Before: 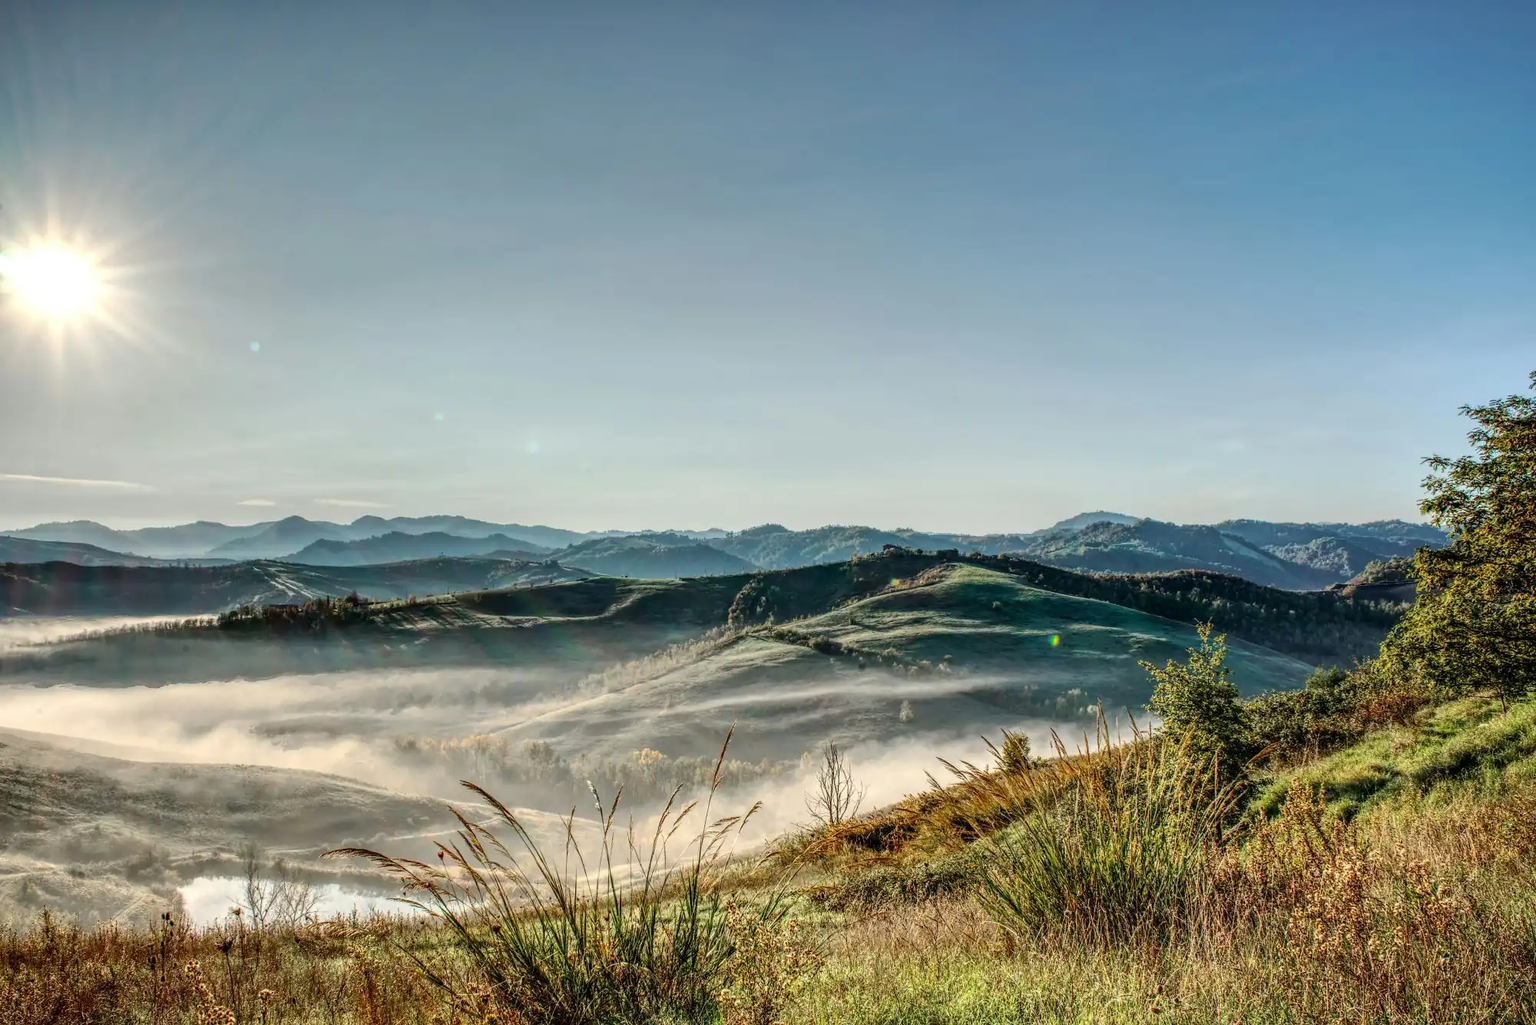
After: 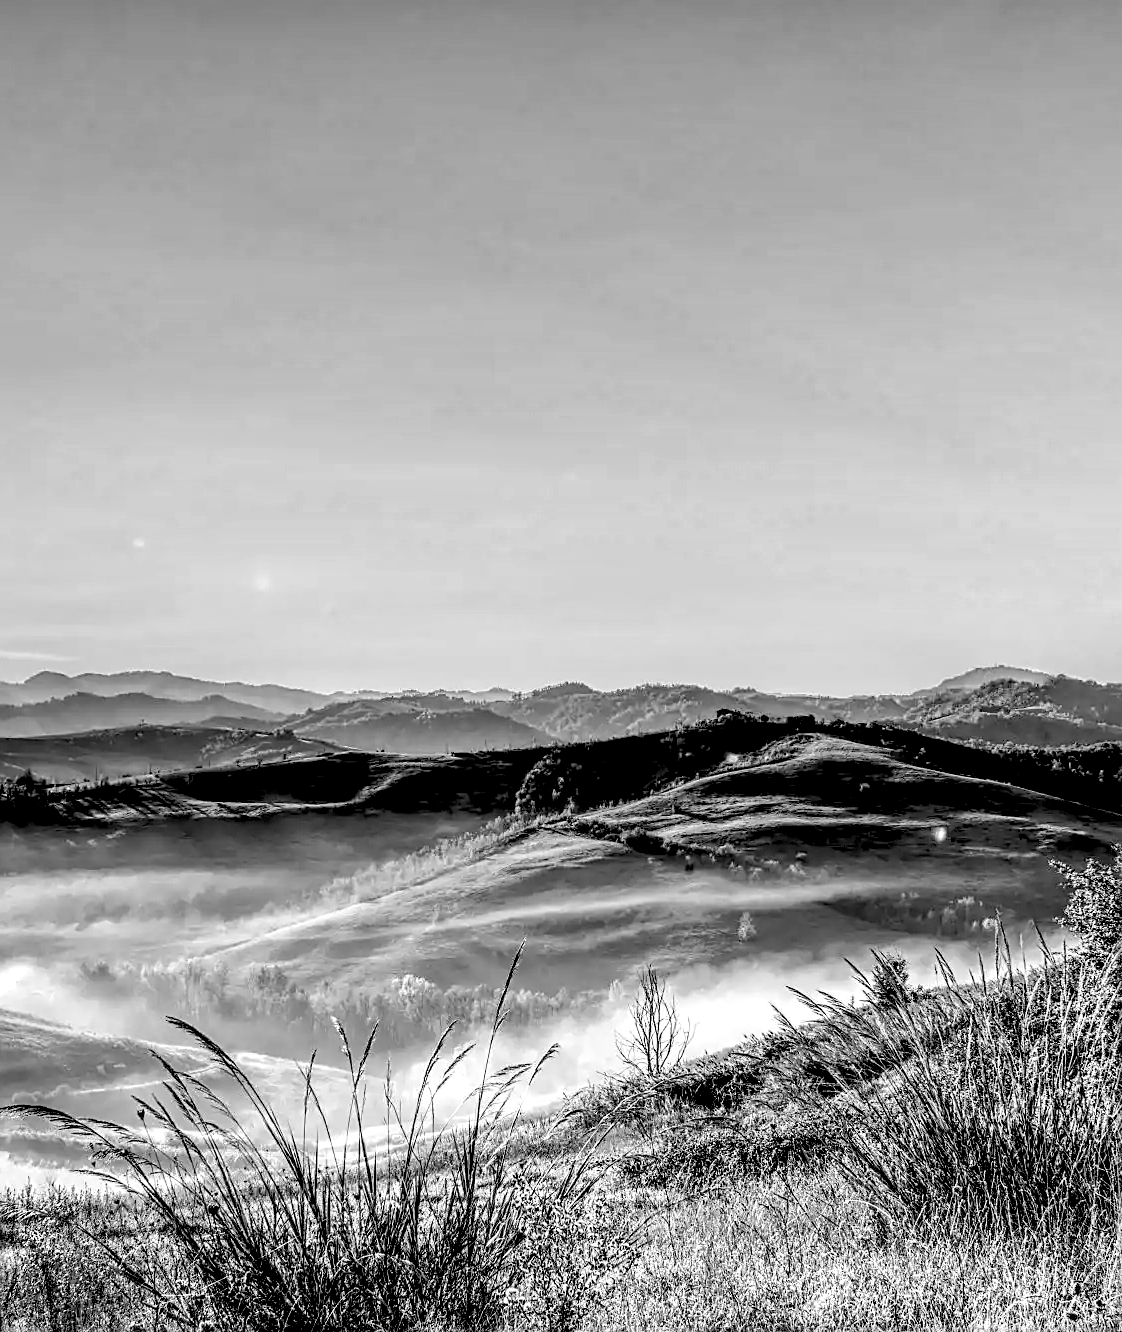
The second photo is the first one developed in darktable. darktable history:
levels: mode automatic
local contrast: mode bilateral grid, contrast 20, coarseness 50, detail 120%, midtone range 0.2
crop: left 21.674%, right 22.086%
monochrome: a 32, b 64, size 2.3
rgb levels: levels [[0.029, 0.461, 0.922], [0, 0.5, 1], [0, 0.5, 1]]
sharpen: on, module defaults
color zones: curves: ch0 [(0.009, 0.528) (0.136, 0.6) (0.255, 0.586) (0.39, 0.528) (0.522, 0.584) (0.686, 0.736) (0.849, 0.561)]; ch1 [(0.045, 0.781) (0.14, 0.416) (0.257, 0.695) (0.442, 0.032) (0.738, 0.338) (0.818, 0.632) (0.891, 0.741) (1, 0.704)]; ch2 [(0, 0.667) (0.141, 0.52) (0.26, 0.37) (0.474, 0.432) (0.743, 0.286)]
tone curve: curves: ch0 [(0, 0) (0.003, 0.003) (0.011, 0.011) (0.025, 0.024) (0.044, 0.043) (0.069, 0.068) (0.1, 0.097) (0.136, 0.133) (0.177, 0.173) (0.224, 0.219) (0.277, 0.27) (0.335, 0.327) (0.399, 0.39) (0.468, 0.457) (0.543, 0.545) (0.623, 0.625) (0.709, 0.71) (0.801, 0.801) (0.898, 0.898) (1, 1)], preserve colors none
